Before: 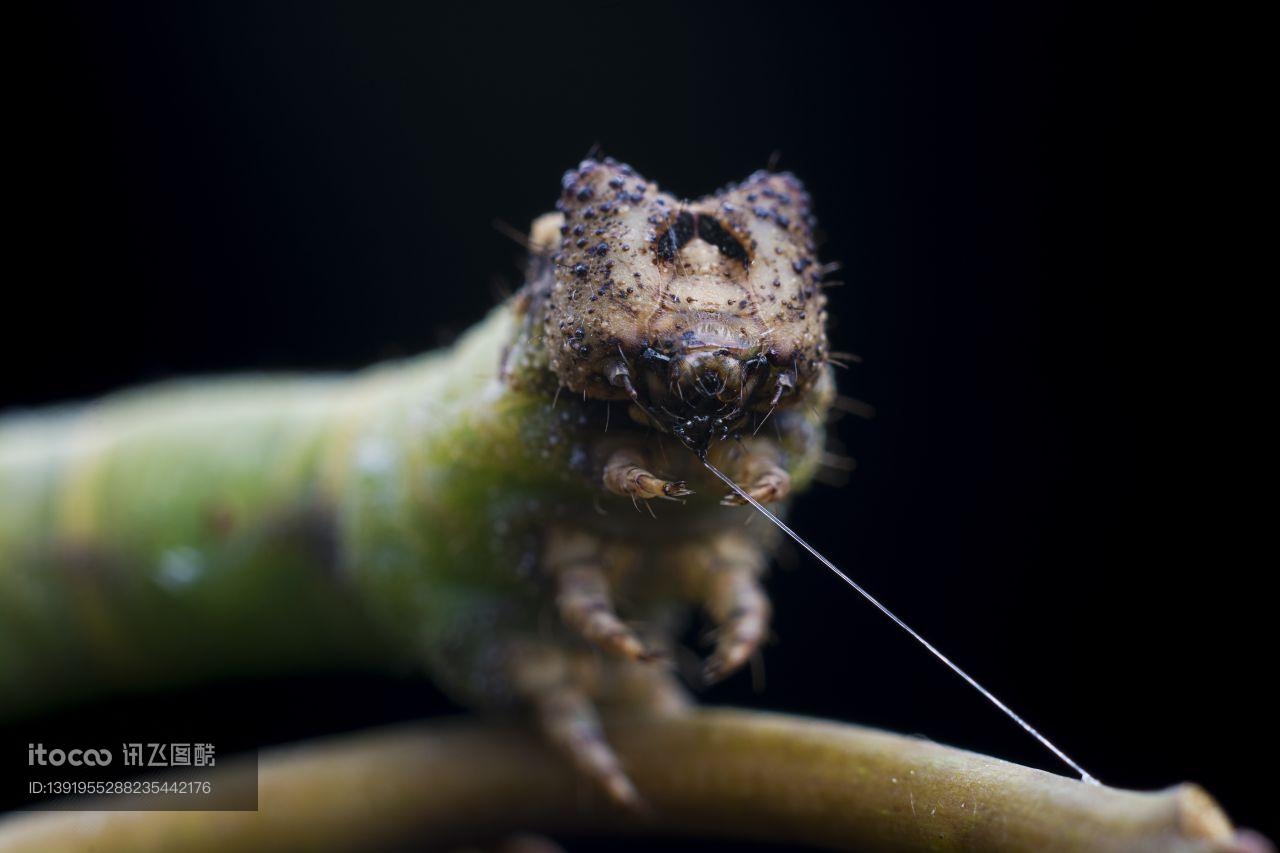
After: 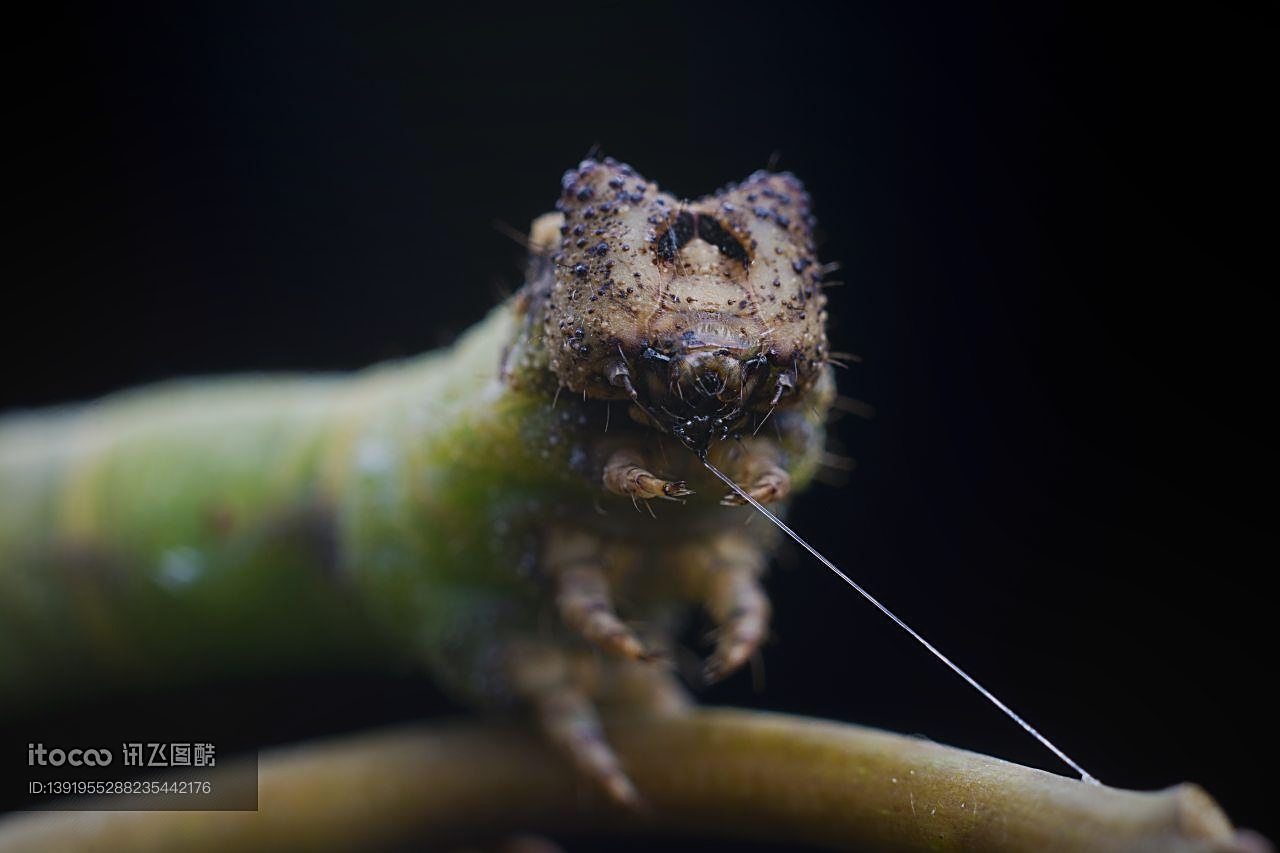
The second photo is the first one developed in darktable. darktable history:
vignetting: unbound false
local contrast: highlights 69%, shadows 66%, detail 82%, midtone range 0.324
sharpen: on, module defaults
